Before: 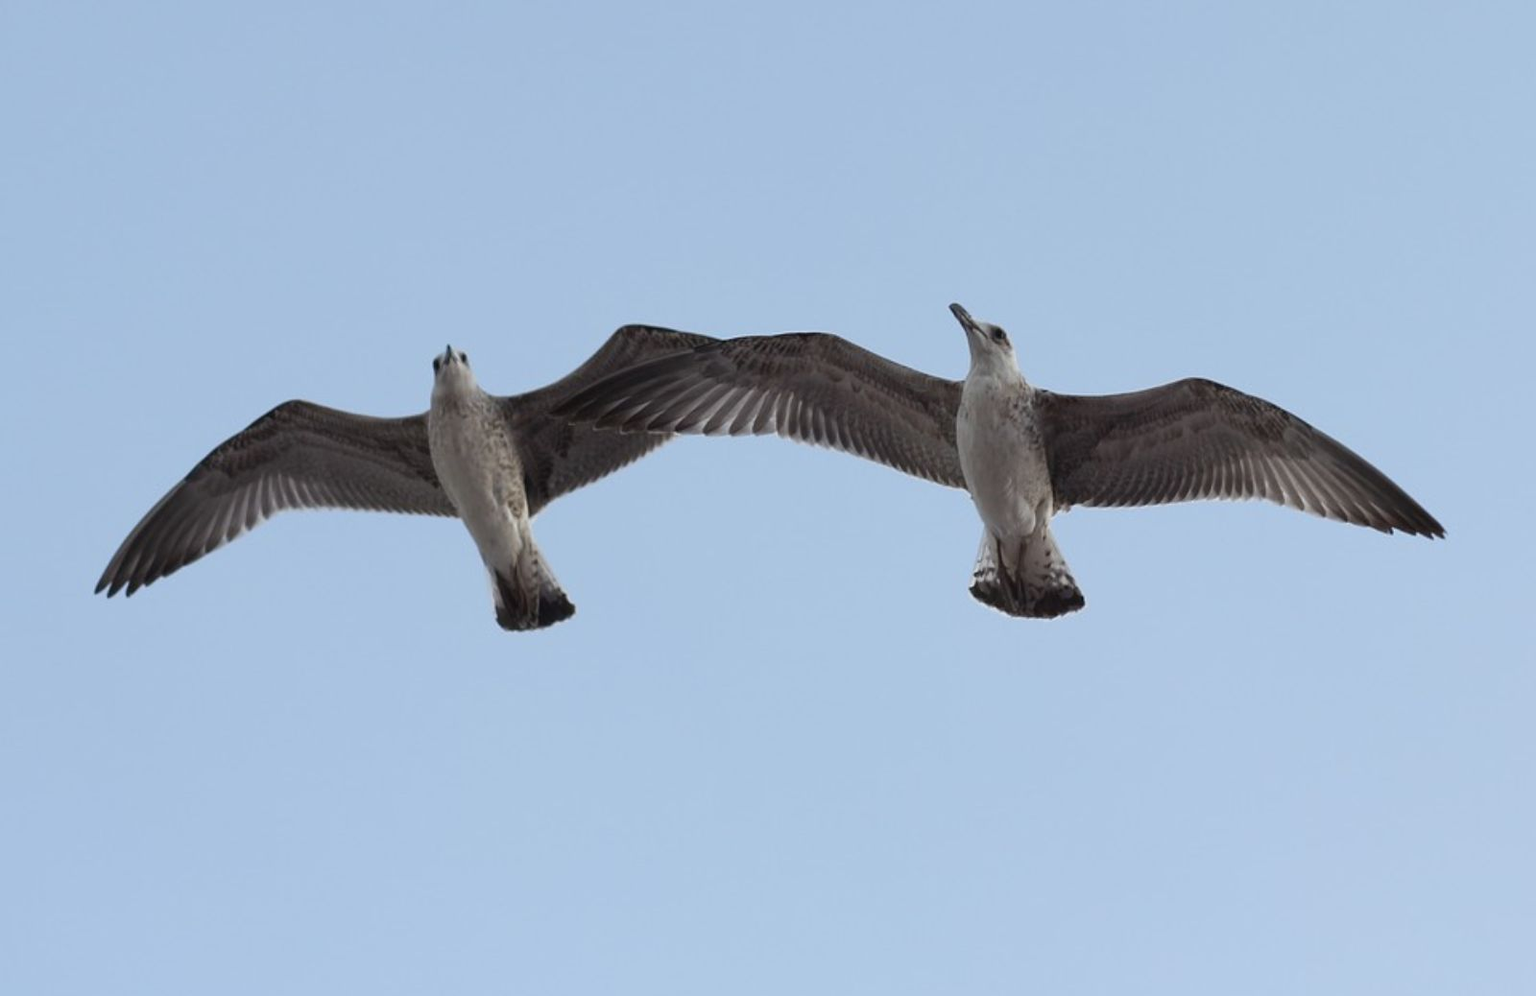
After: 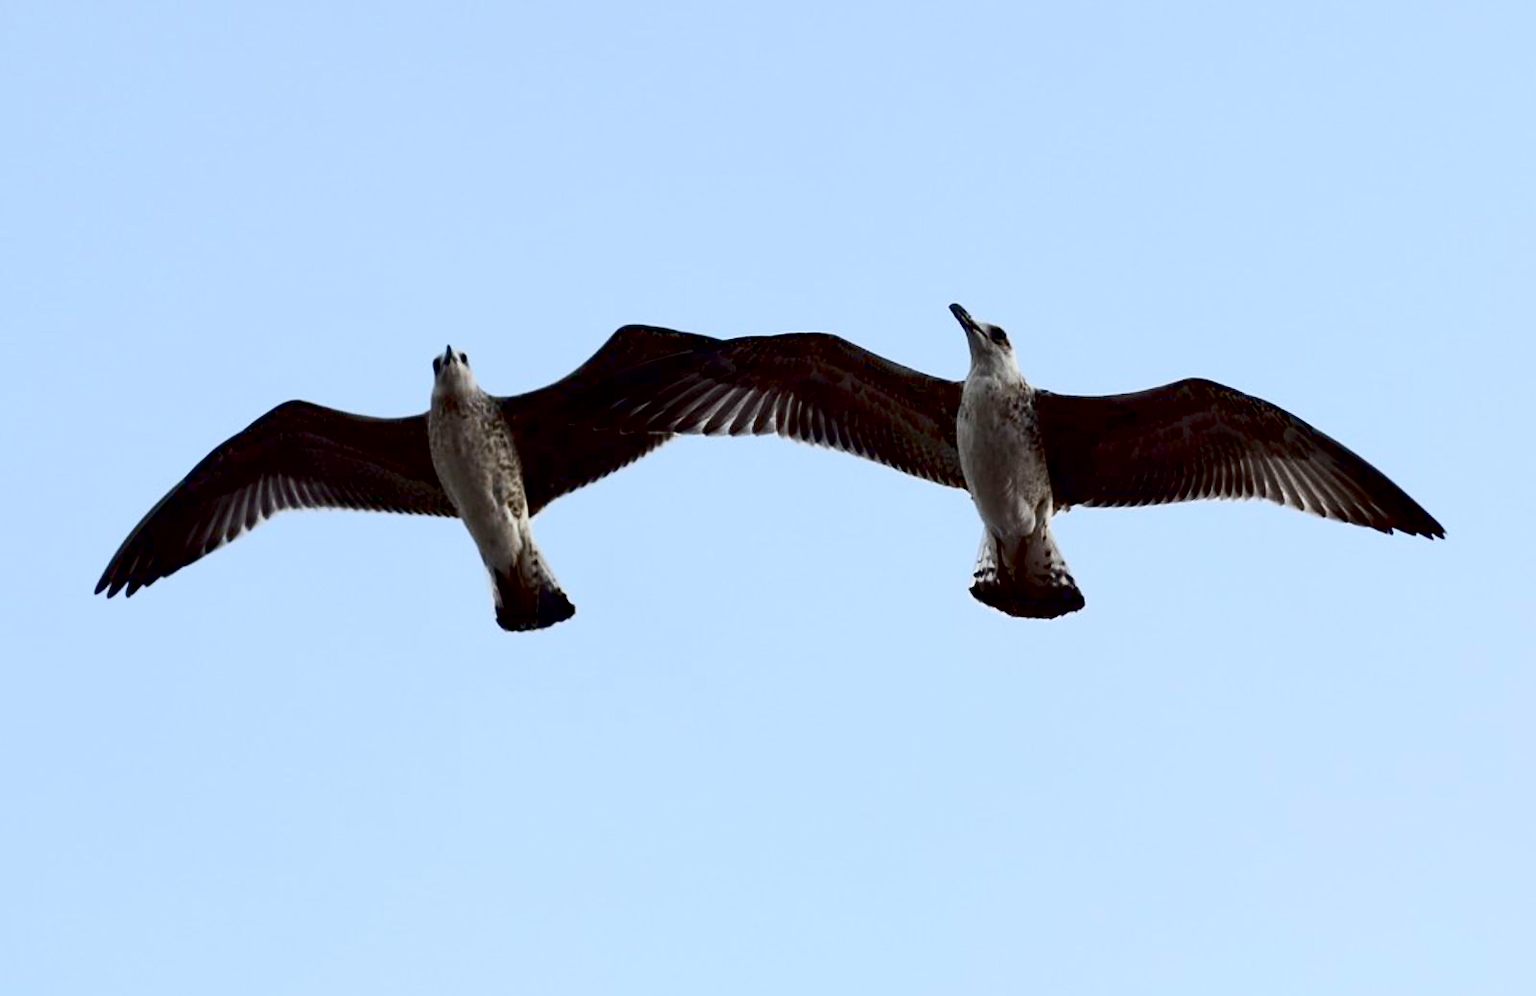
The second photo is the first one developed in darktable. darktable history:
contrast brightness saturation: contrast 0.4, brightness 0.1, saturation 0.21
exposure: black level correction 0.046, exposure -0.228 EV, compensate highlight preservation false
